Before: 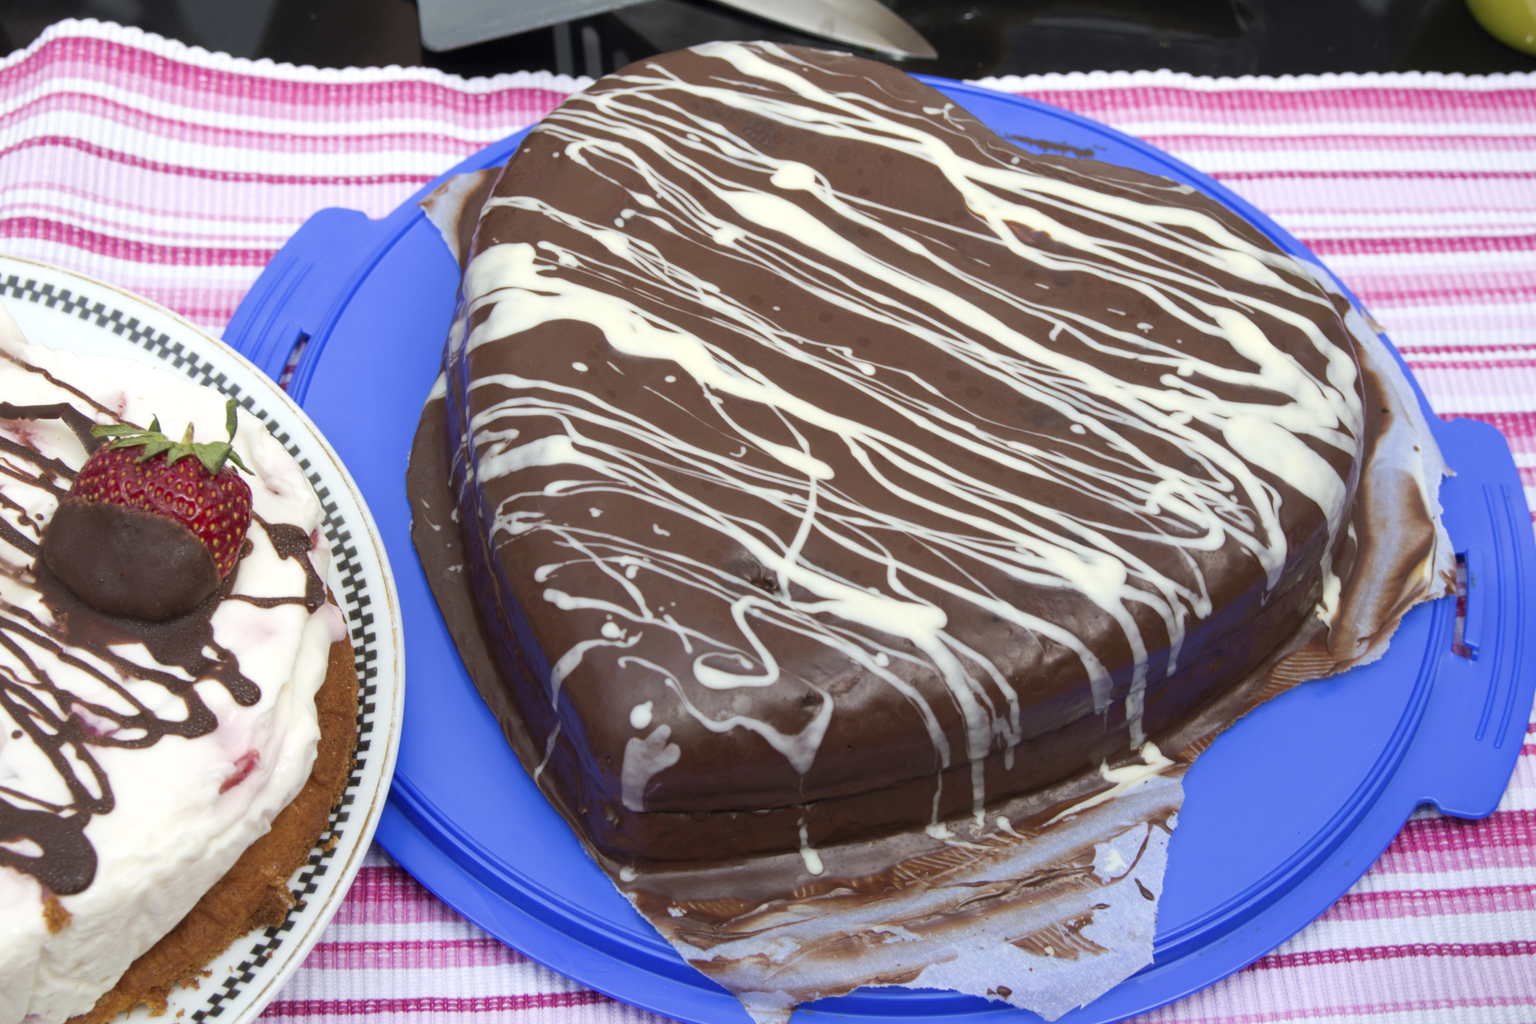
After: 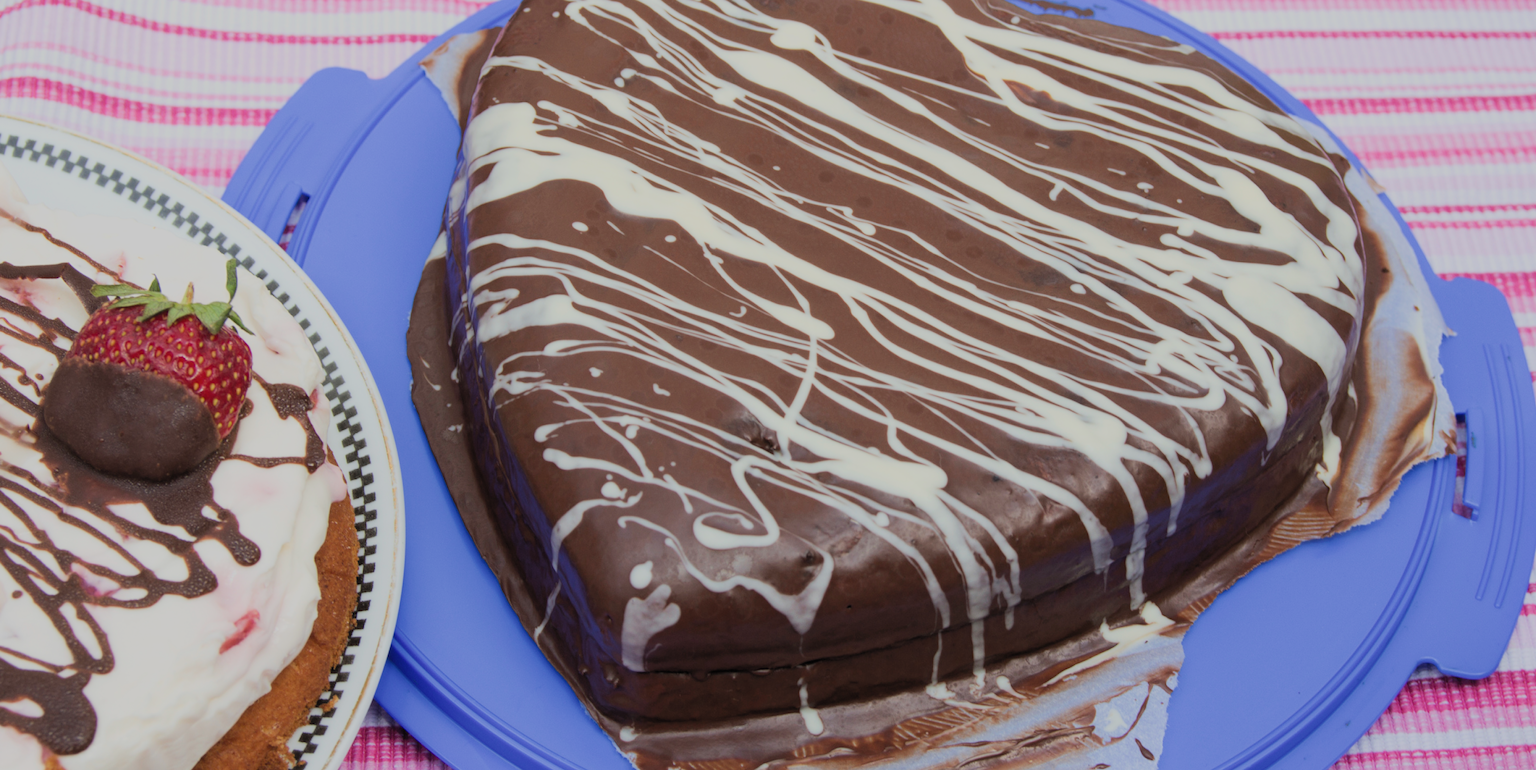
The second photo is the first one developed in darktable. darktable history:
filmic rgb: black relative exposure -7.09 EV, white relative exposure 5.36 EV, hardness 3.02, color science v5 (2021), contrast in shadows safe, contrast in highlights safe
crop: top 13.742%, bottom 11.018%
